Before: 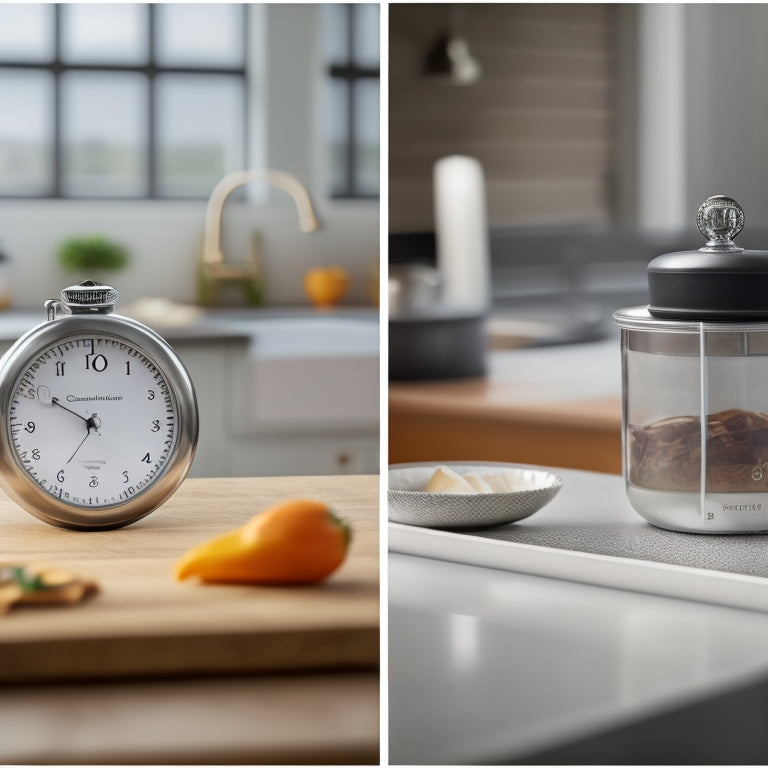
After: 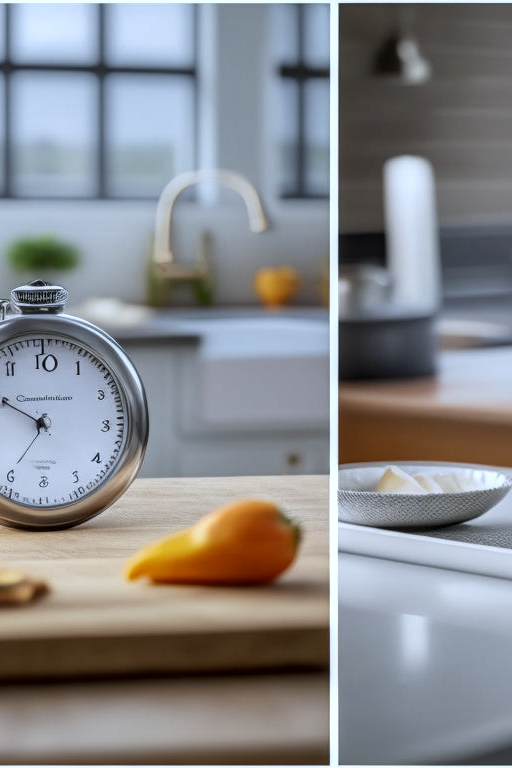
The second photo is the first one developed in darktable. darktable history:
local contrast: on, module defaults
crop and rotate: left 6.617%, right 26.717%
white balance: red 0.931, blue 1.11
